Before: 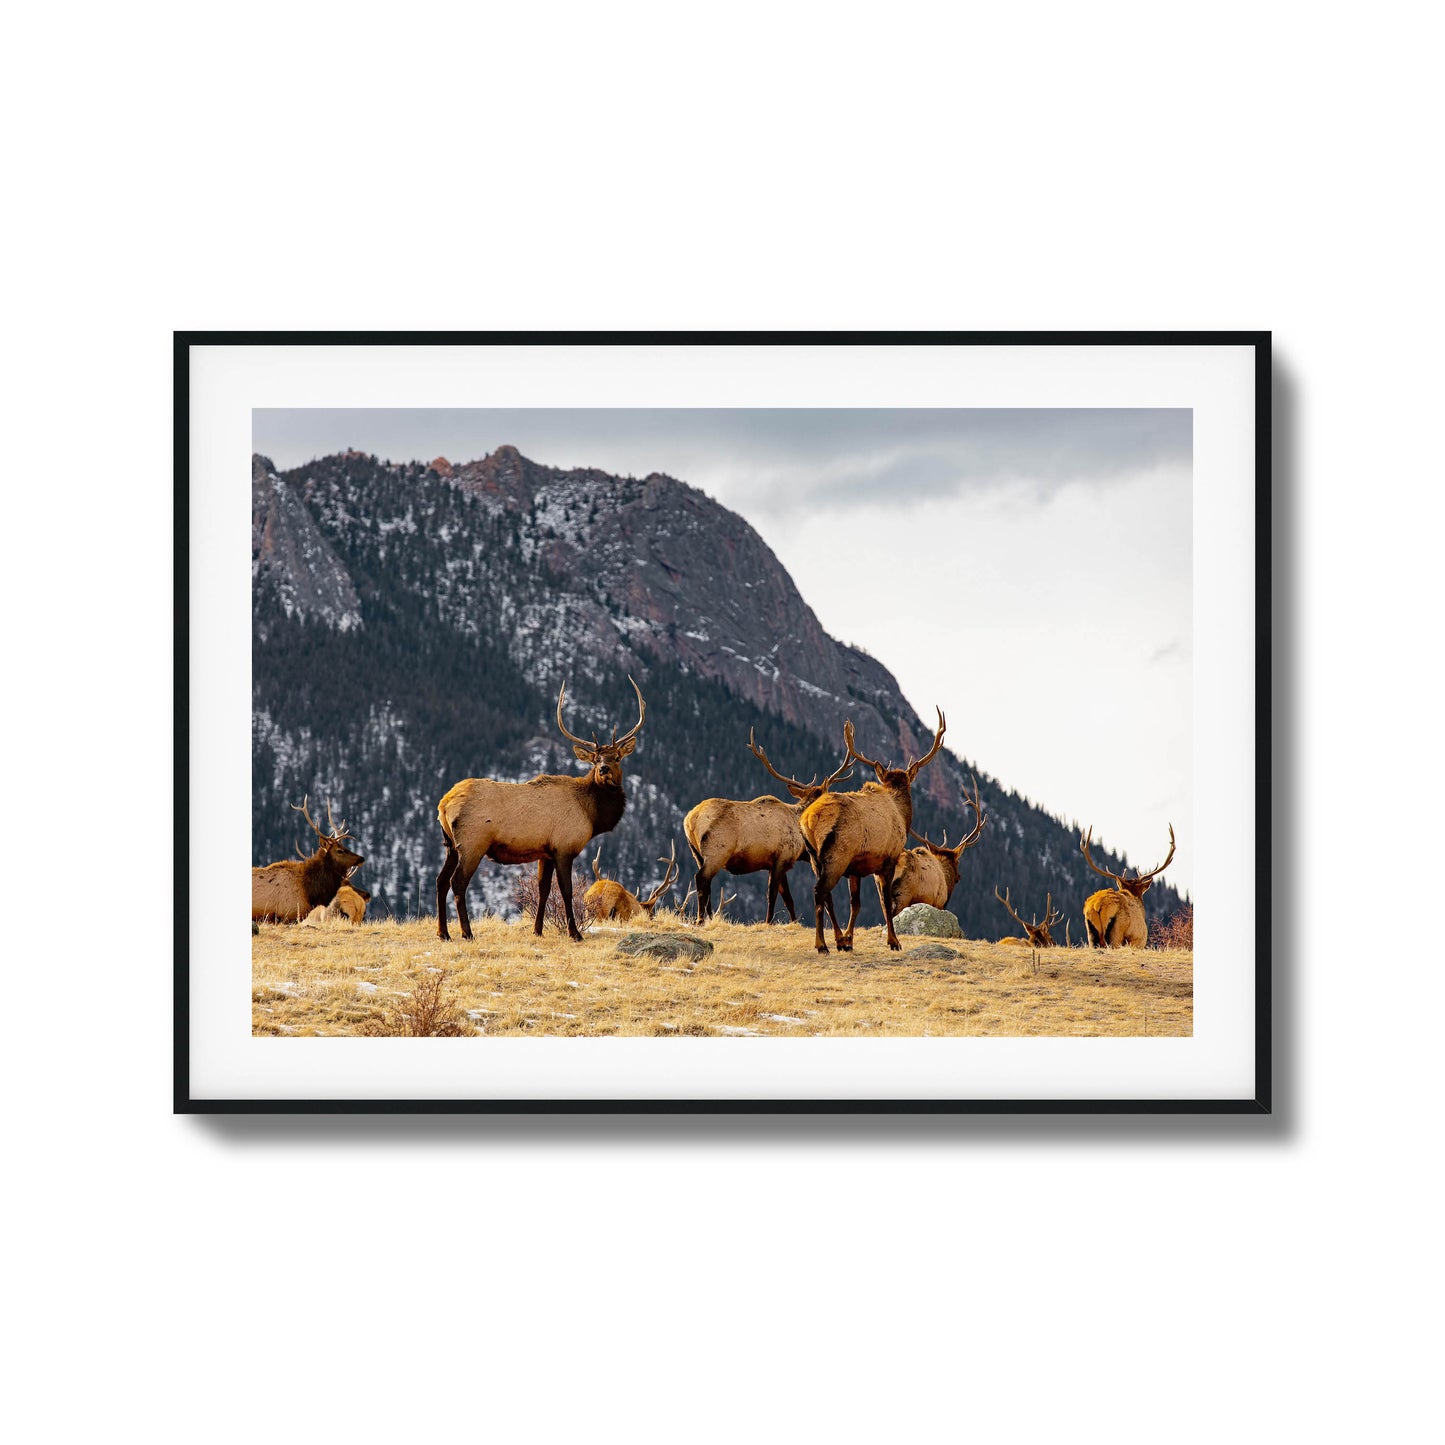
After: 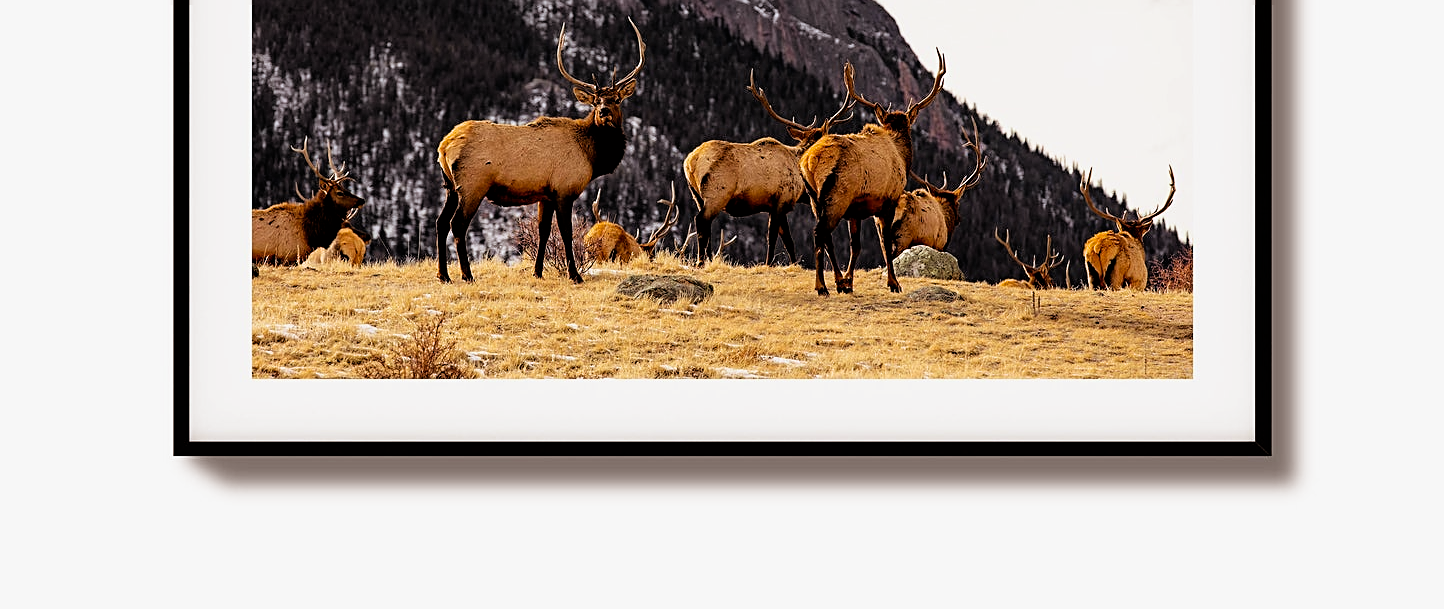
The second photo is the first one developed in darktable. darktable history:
filmic rgb: black relative exposure -4.93 EV, white relative exposure 2.84 EV, hardness 3.72
sharpen: on, module defaults
rgb levels: mode RGB, independent channels, levels [[0, 0.5, 1], [0, 0.521, 1], [0, 0.536, 1]]
crop: top 45.551%, bottom 12.262%
